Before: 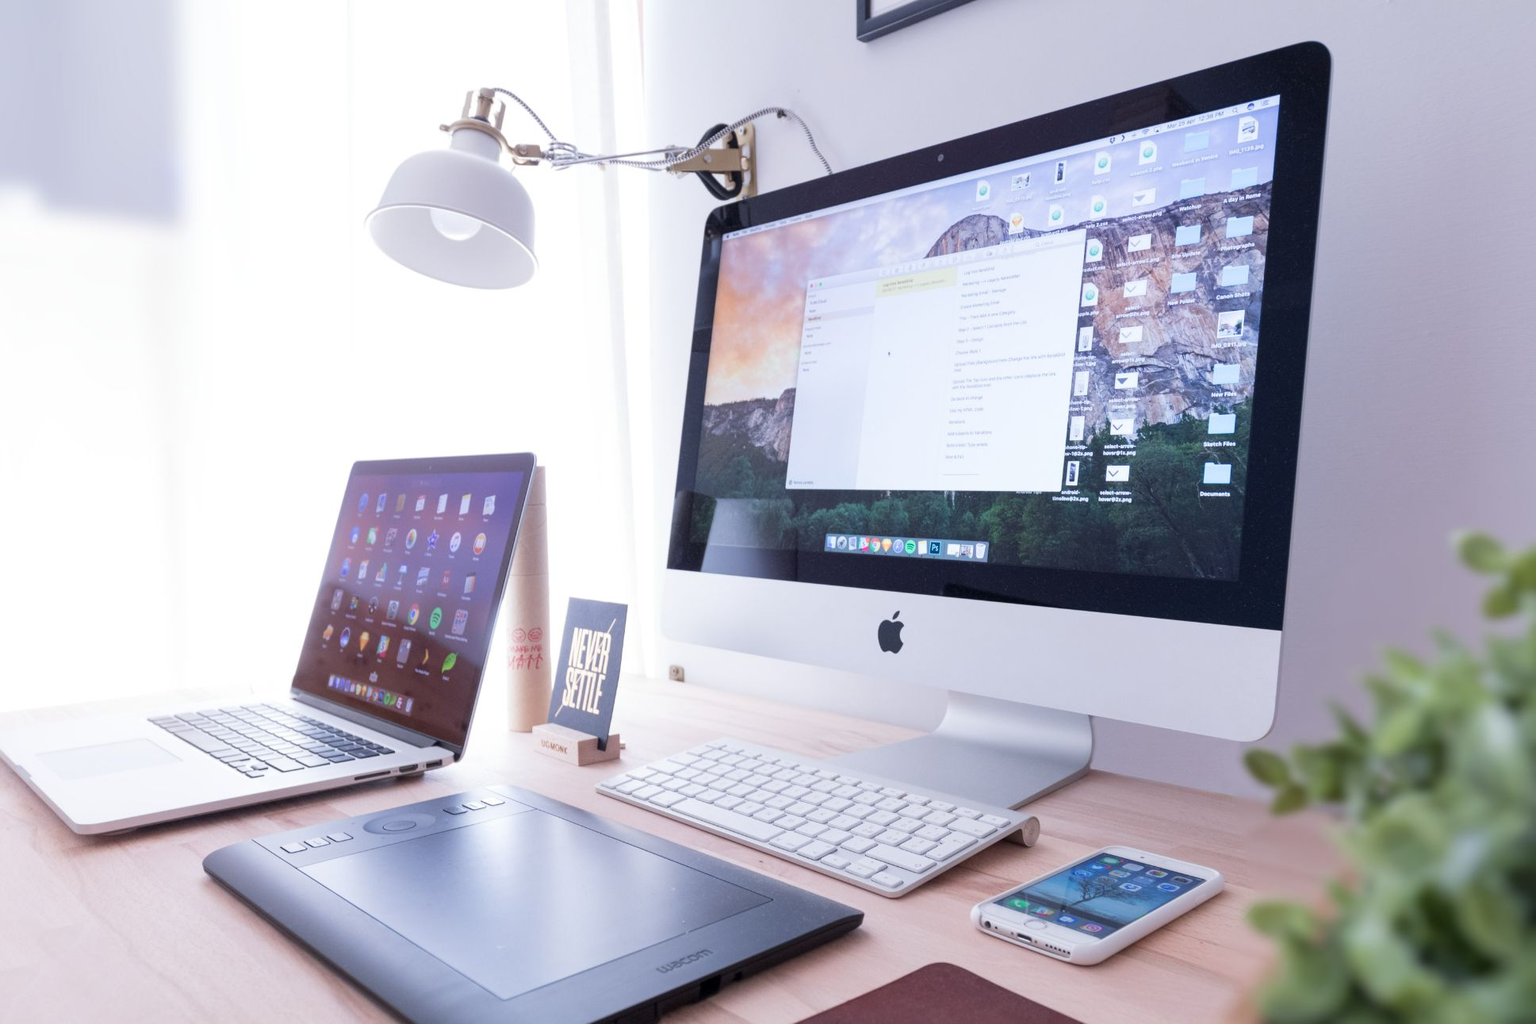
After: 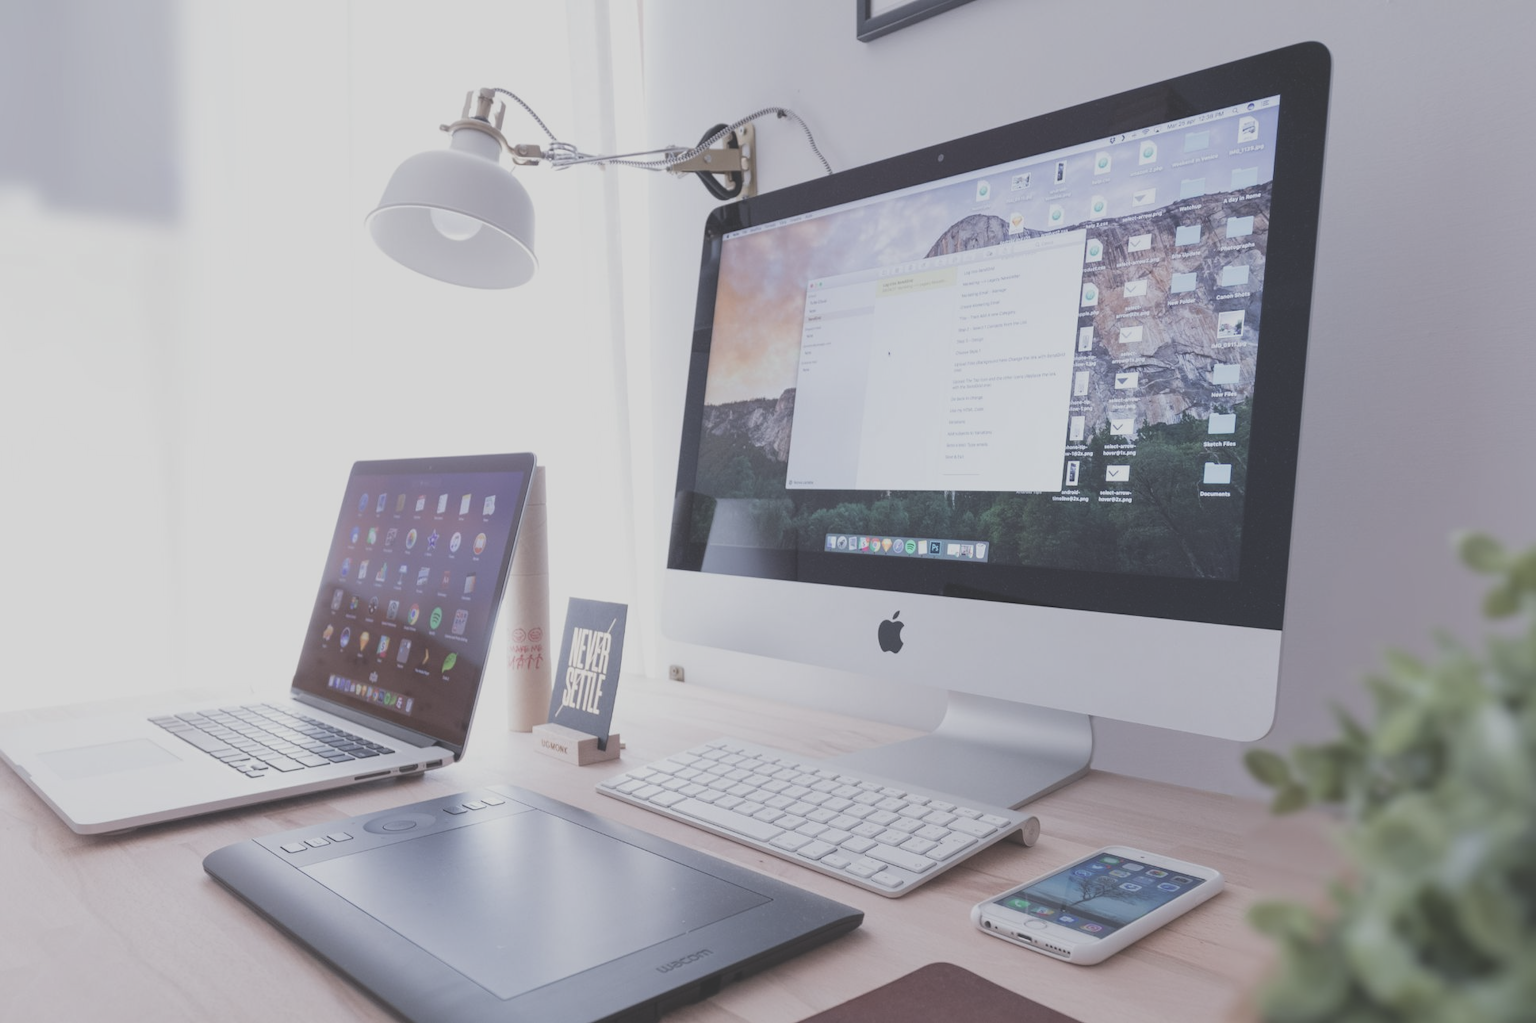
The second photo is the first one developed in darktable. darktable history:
exposure: black level correction -0.015, exposure -0.131 EV, compensate exposure bias true, compensate highlight preservation false
contrast brightness saturation: contrast -0.241, saturation -0.449
